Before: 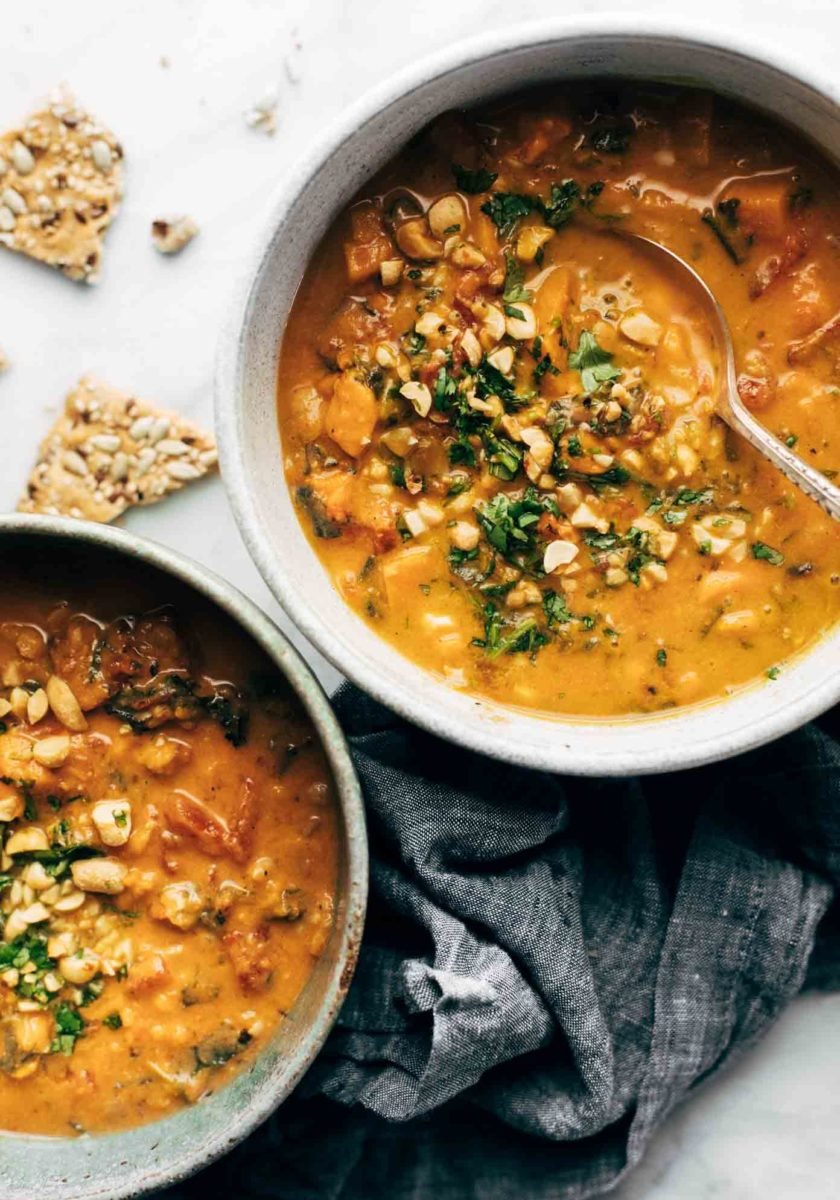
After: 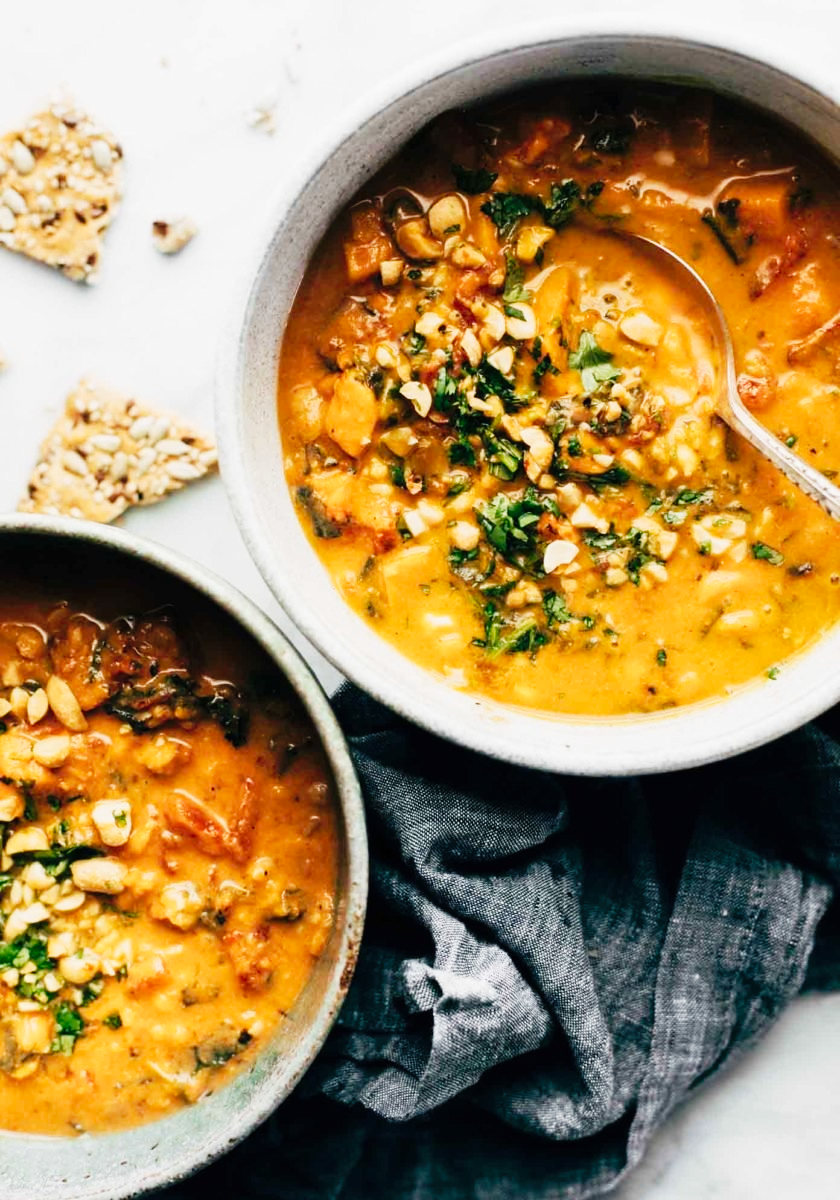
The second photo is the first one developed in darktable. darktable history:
tone curve: curves: ch0 [(0, 0.003) (0.044, 0.032) (0.12, 0.089) (0.19, 0.175) (0.271, 0.294) (0.457, 0.546) (0.588, 0.71) (0.701, 0.815) (0.86, 0.922) (1, 0.982)]; ch1 [(0, 0) (0.247, 0.215) (0.433, 0.382) (0.466, 0.426) (0.493, 0.481) (0.501, 0.5) (0.517, 0.524) (0.557, 0.582) (0.598, 0.651) (0.671, 0.735) (0.796, 0.85) (1, 1)]; ch2 [(0, 0) (0.249, 0.216) (0.357, 0.317) (0.448, 0.432) (0.478, 0.492) (0.498, 0.499) (0.517, 0.53) (0.537, 0.57) (0.569, 0.623) (0.61, 0.663) (0.706, 0.75) (0.808, 0.809) (0.991, 0.968)], preserve colors none
